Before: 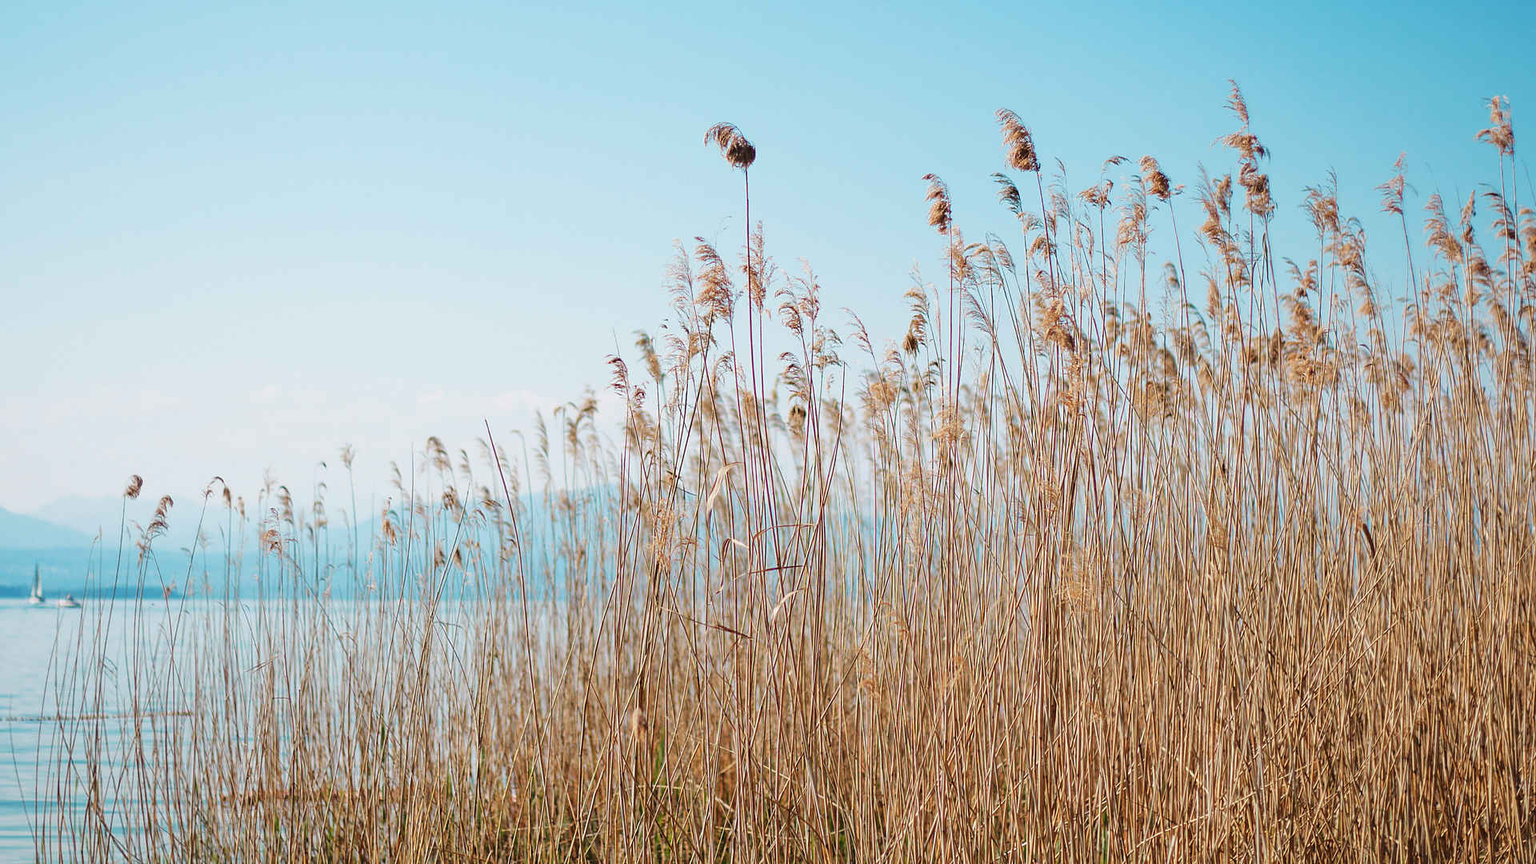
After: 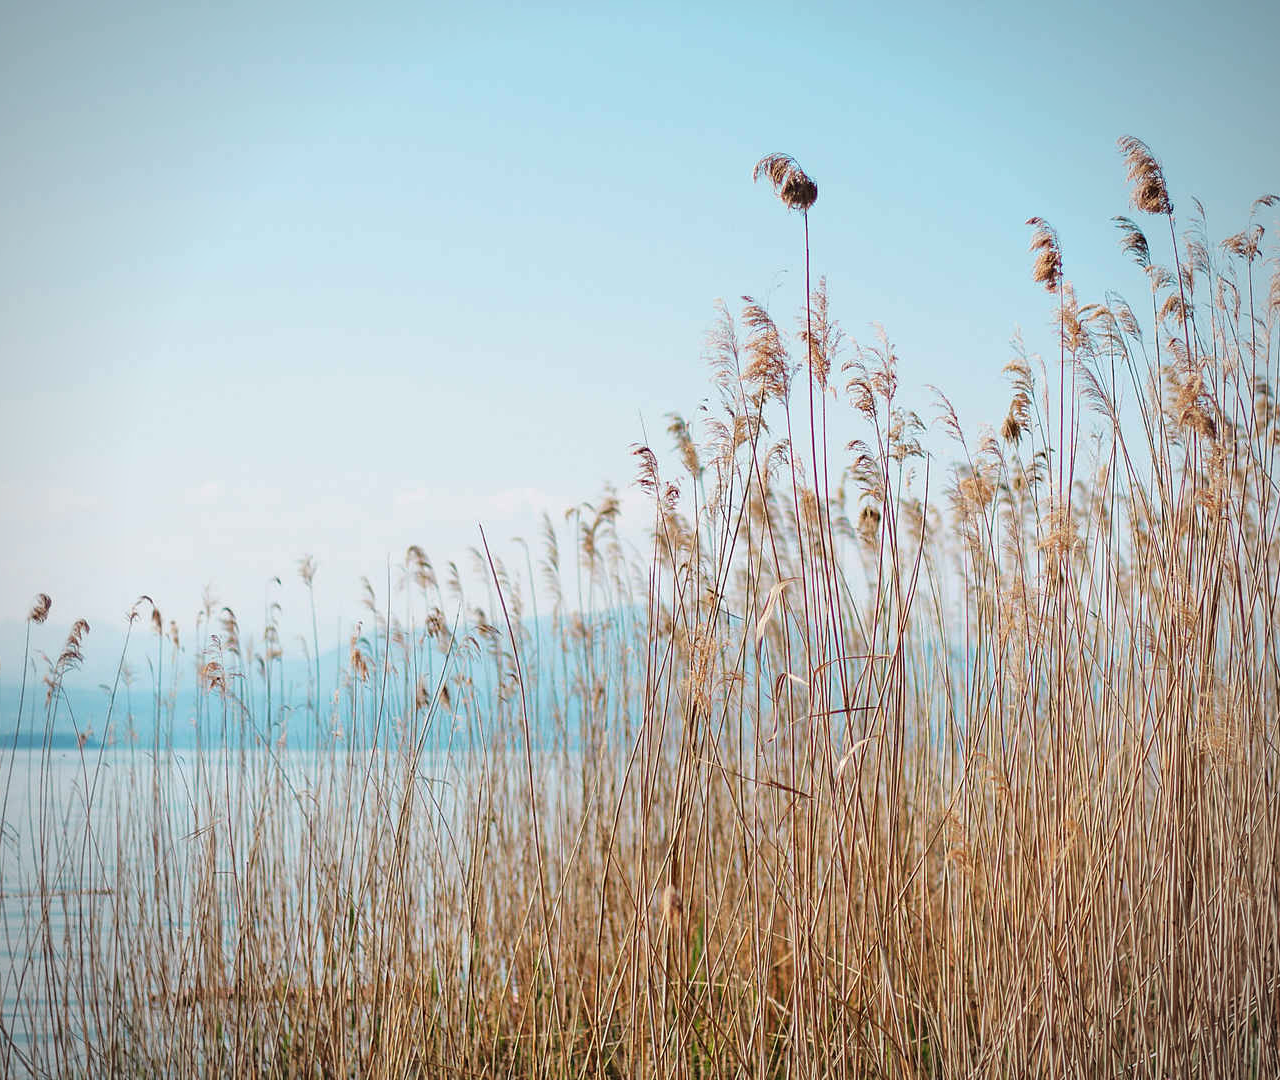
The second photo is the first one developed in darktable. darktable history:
crop and rotate: left 6.617%, right 26.717%
vignetting: fall-off radius 60.65%
